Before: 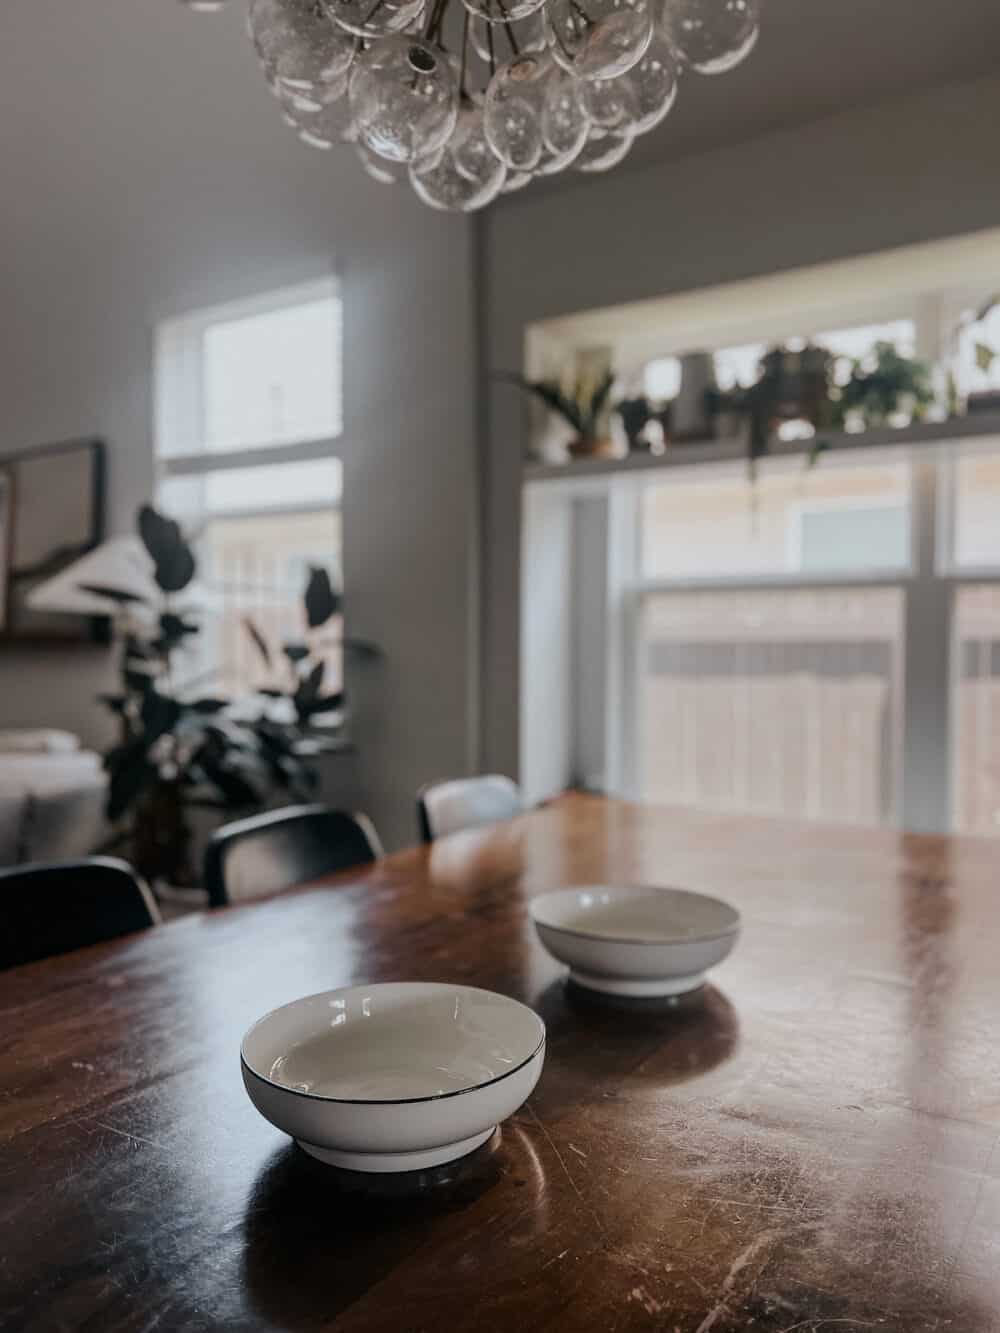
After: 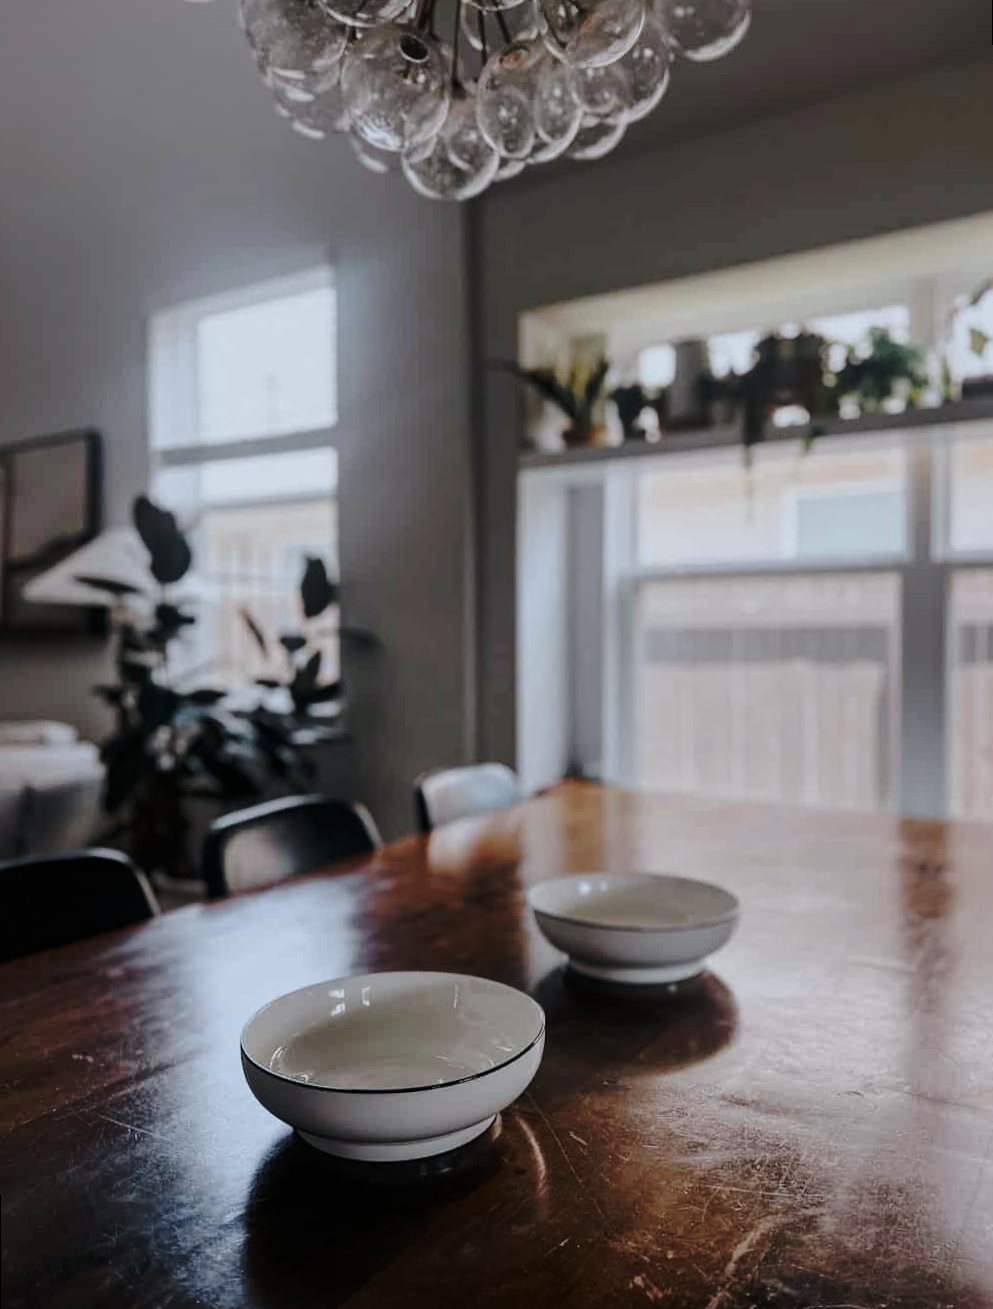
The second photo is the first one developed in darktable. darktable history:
rotate and perspective: rotation -0.45°, automatic cropping original format, crop left 0.008, crop right 0.992, crop top 0.012, crop bottom 0.988
white balance: red 0.974, blue 1.044
base curve: curves: ch0 [(0, 0) (0.073, 0.04) (0.157, 0.139) (0.492, 0.492) (0.758, 0.758) (1, 1)], preserve colors none
